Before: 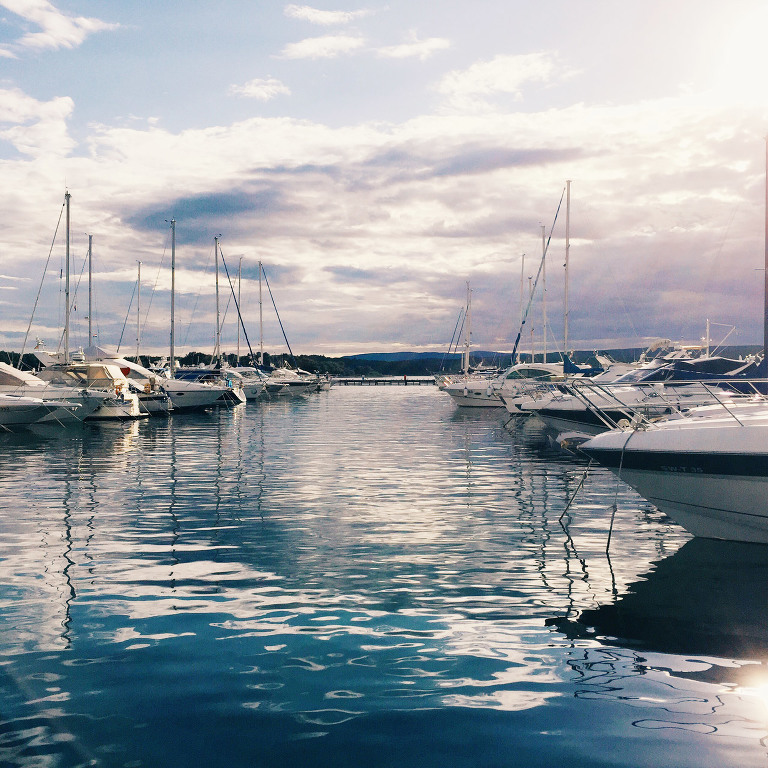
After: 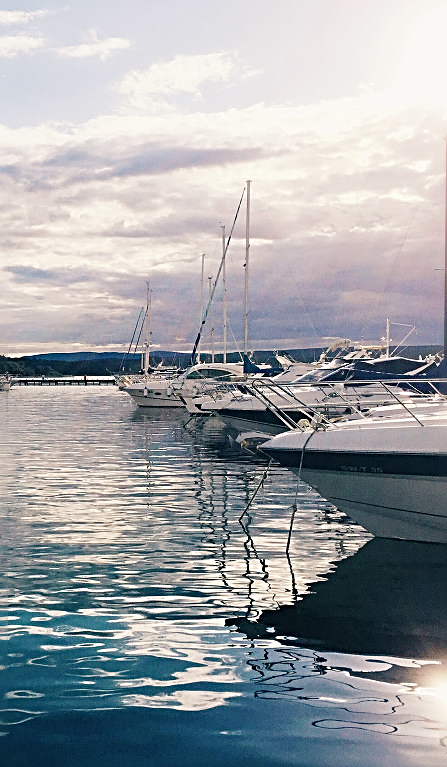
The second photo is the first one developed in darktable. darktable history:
crop: left 41.774%
sharpen: radius 2.824, amount 0.707
